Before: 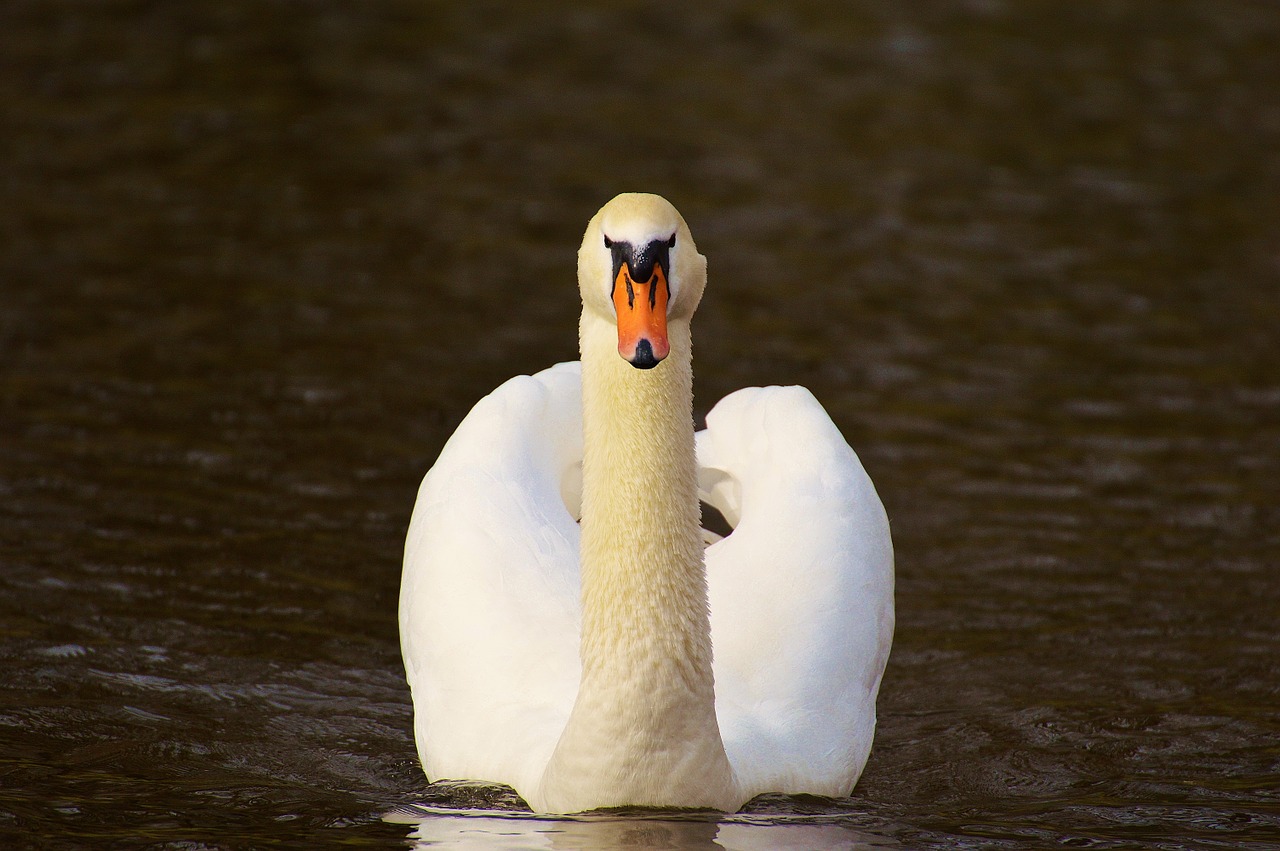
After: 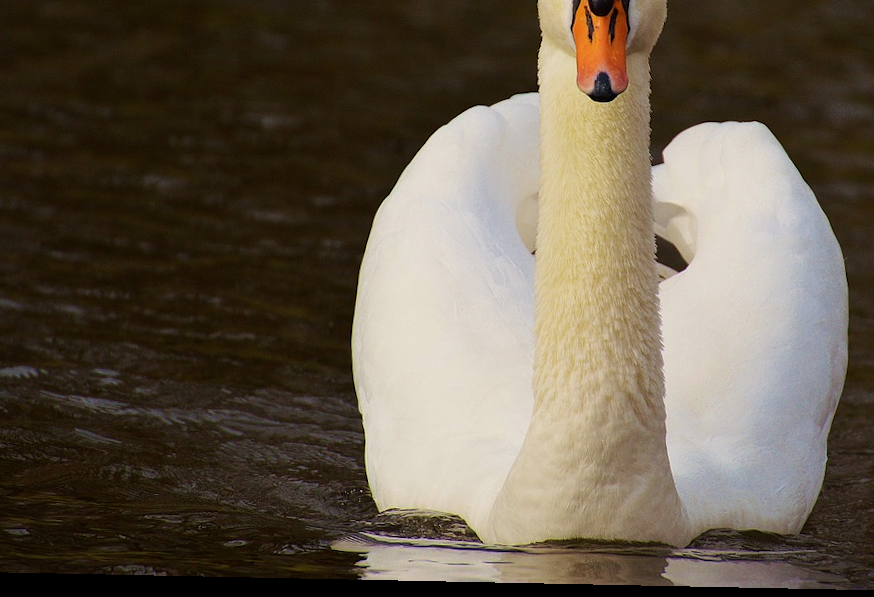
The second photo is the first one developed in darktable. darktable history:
exposure: exposure -0.263 EV, compensate exposure bias true, compensate highlight preservation false
crop and rotate: angle -1.18°, left 4.001%, top 31.931%, right 28.563%
